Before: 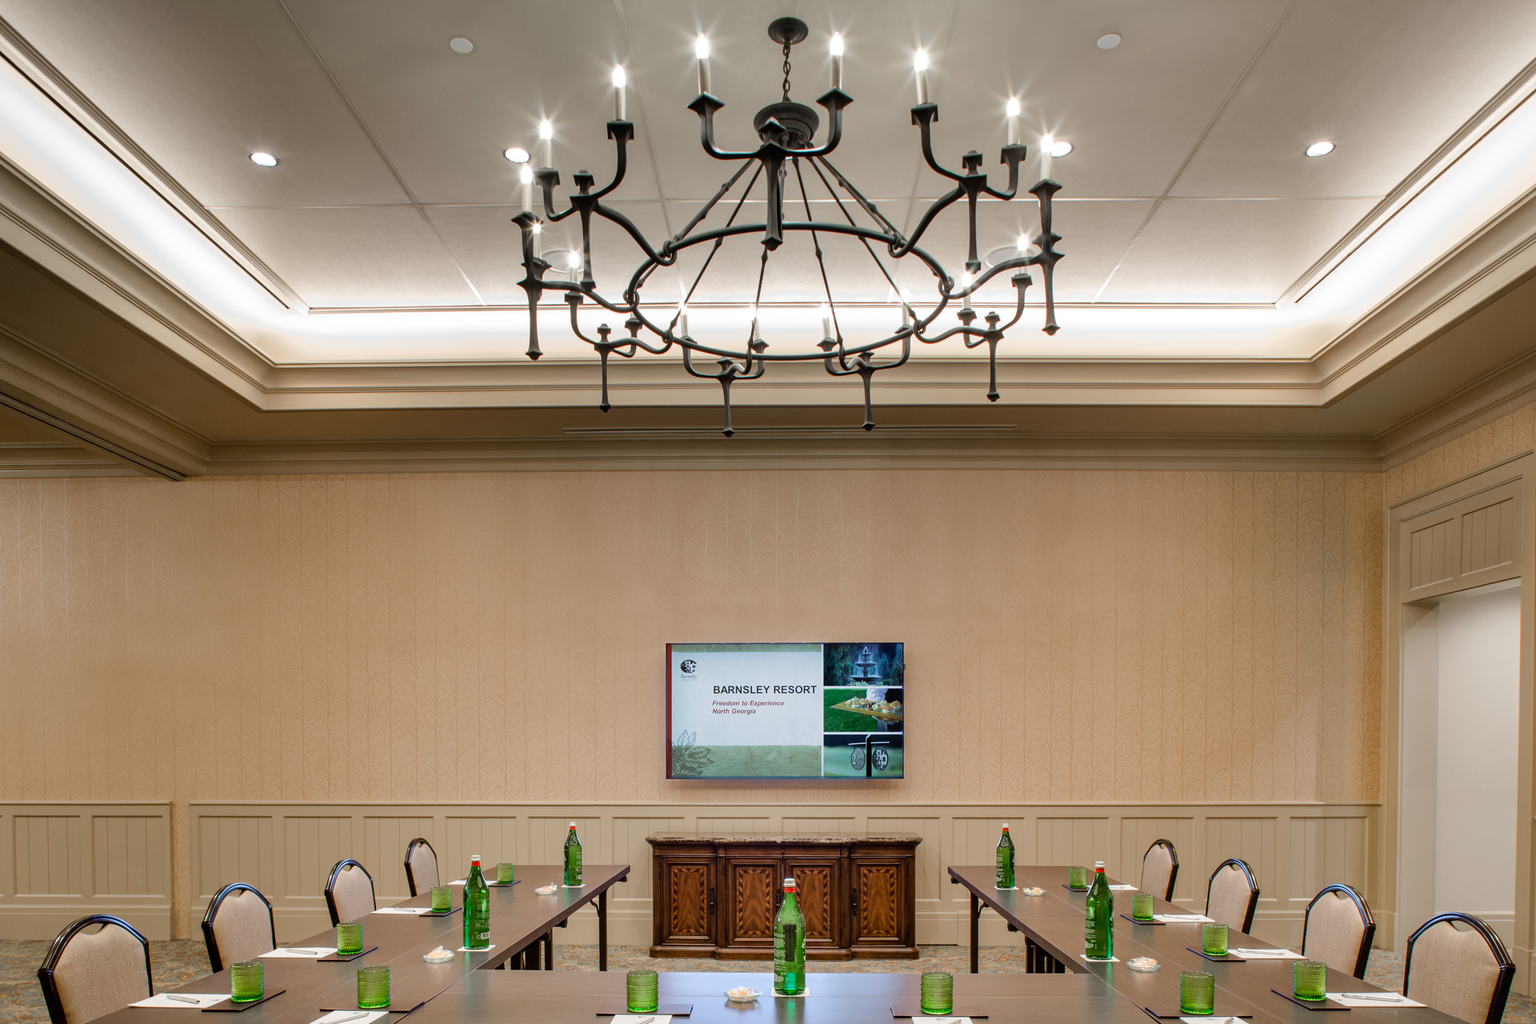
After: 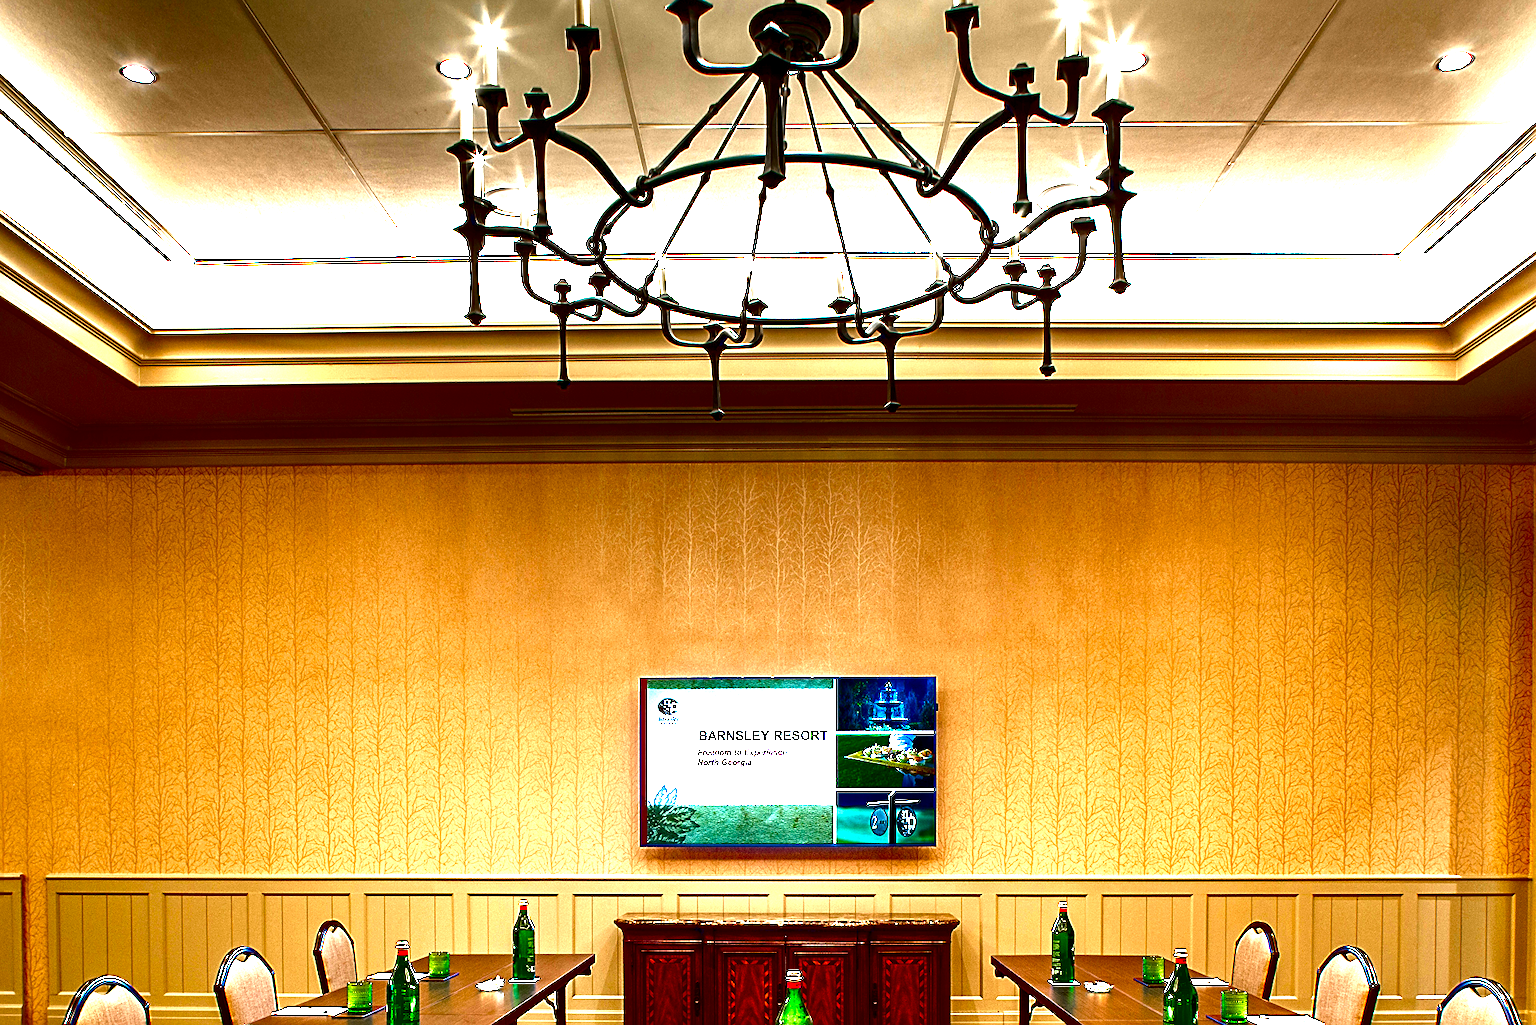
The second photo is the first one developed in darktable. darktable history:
local contrast: highlights 107%, shadows 101%, detail 120%, midtone range 0.2
sharpen: on, module defaults
haze removal: strength 0.288, distance 0.257, adaptive false
crop and rotate: left 9.964%, top 9.798%, right 9.822%, bottom 9.844%
exposure: exposure 1.509 EV, compensate highlight preservation false
contrast brightness saturation: brightness -0.997, saturation 0.984
shadows and highlights: shadows 13.07, white point adjustment 1.2, highlights -0.707, shadows color adjustment 97.68%, soften with gaussian
